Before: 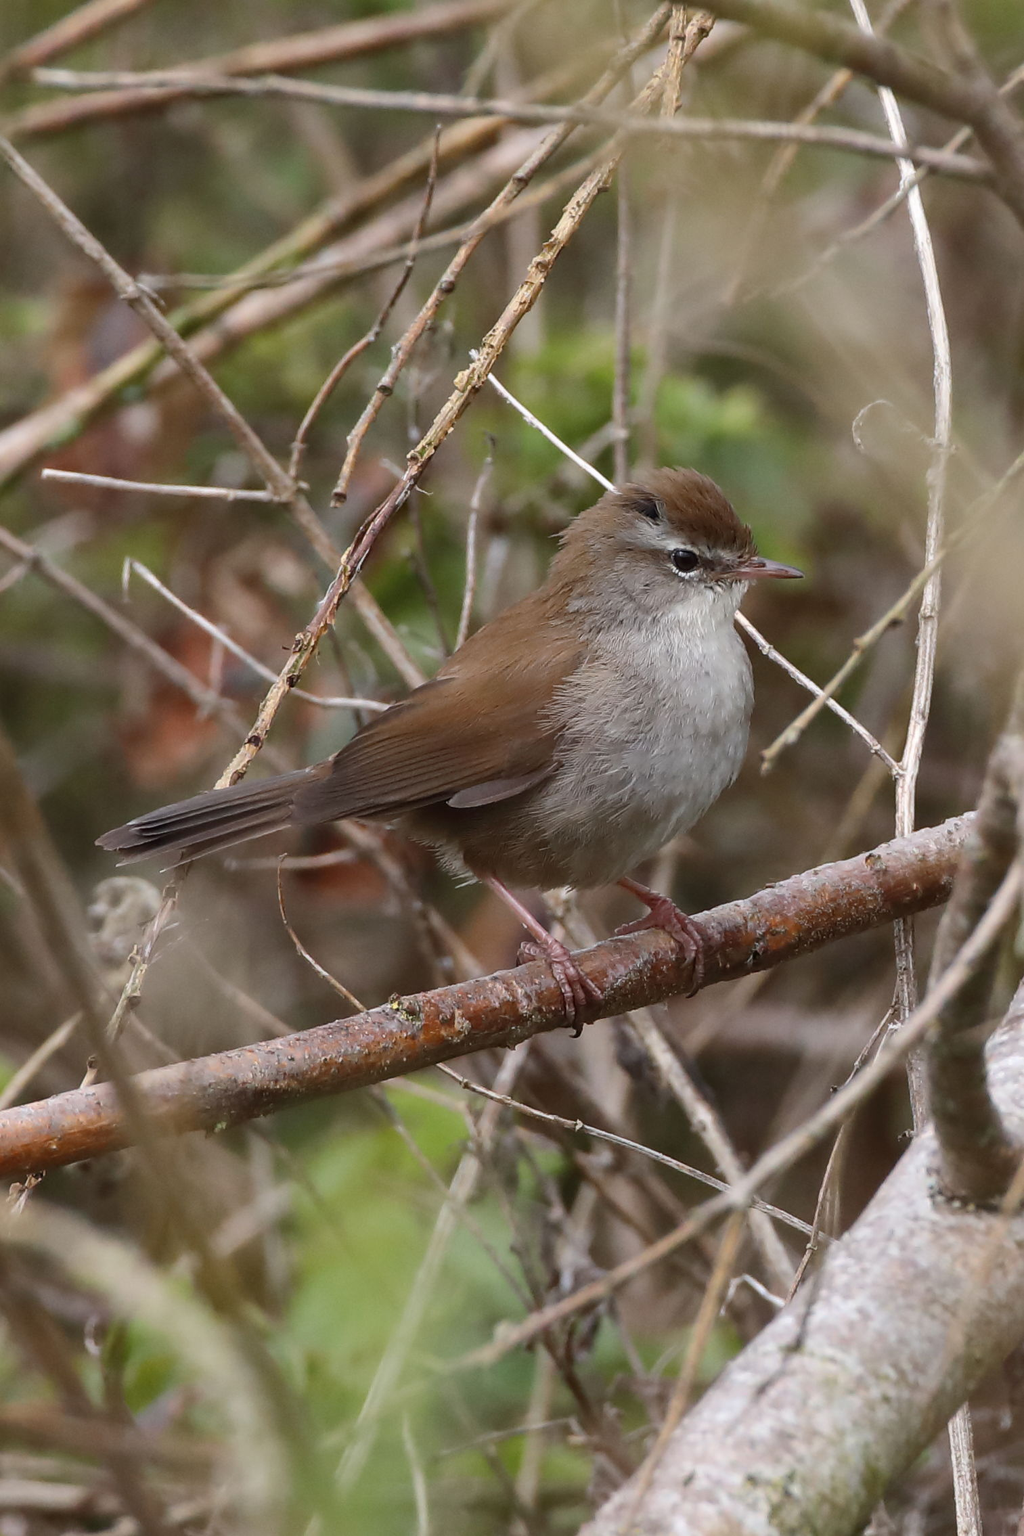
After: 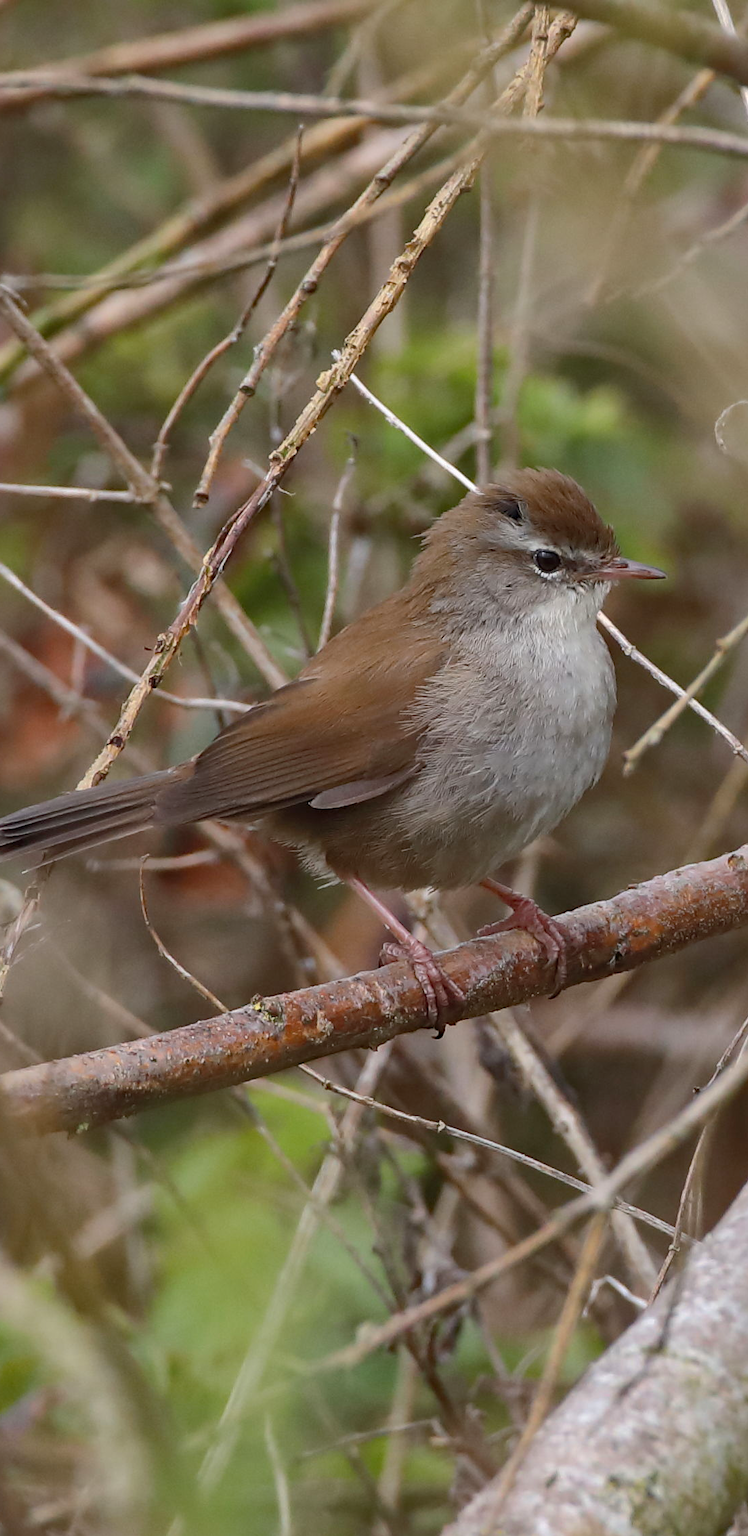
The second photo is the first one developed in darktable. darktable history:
shadows and highlights: on, module defaults
crop: left 13.511%, right 13.286%
haze removal: adaptive false
